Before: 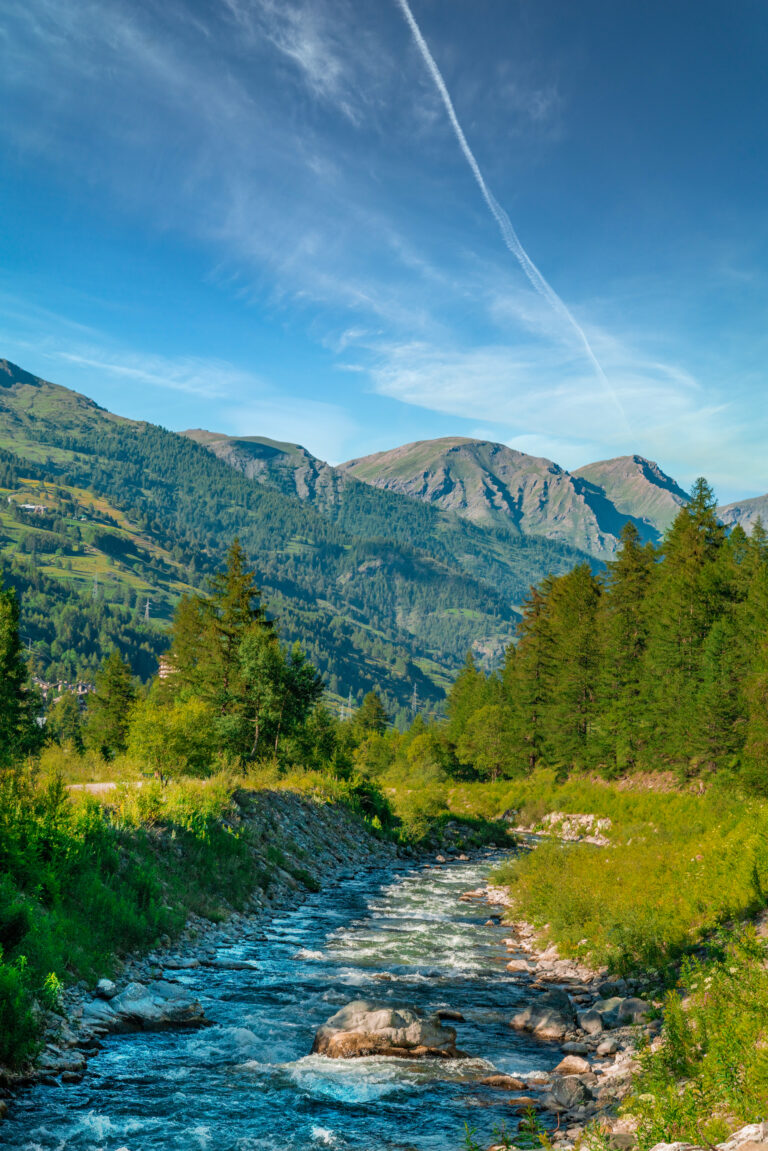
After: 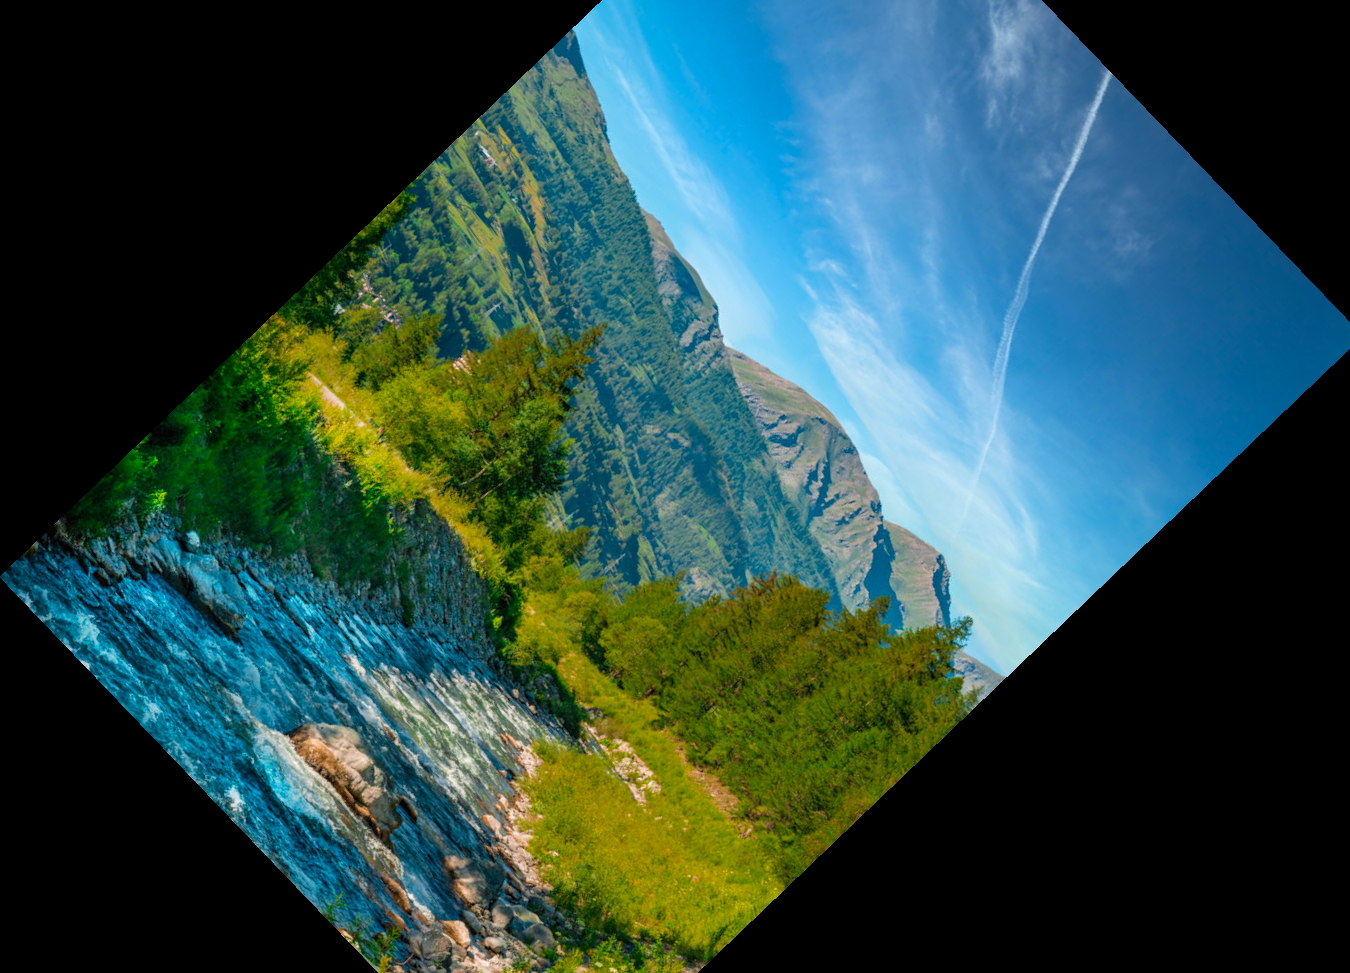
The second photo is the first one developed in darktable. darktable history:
contrast brightness saturation: contrast 0.04, saturation 0.16
crop and rotate: angle -46.26°, top 16.234%, right 0.912%, bottom 11.704%
